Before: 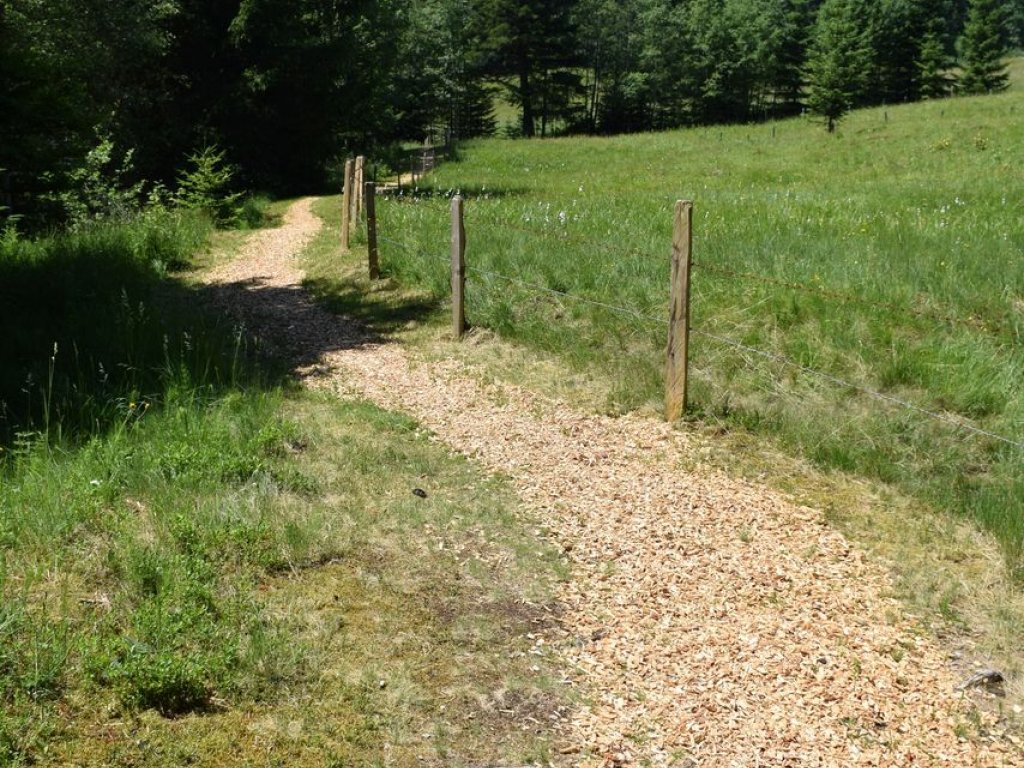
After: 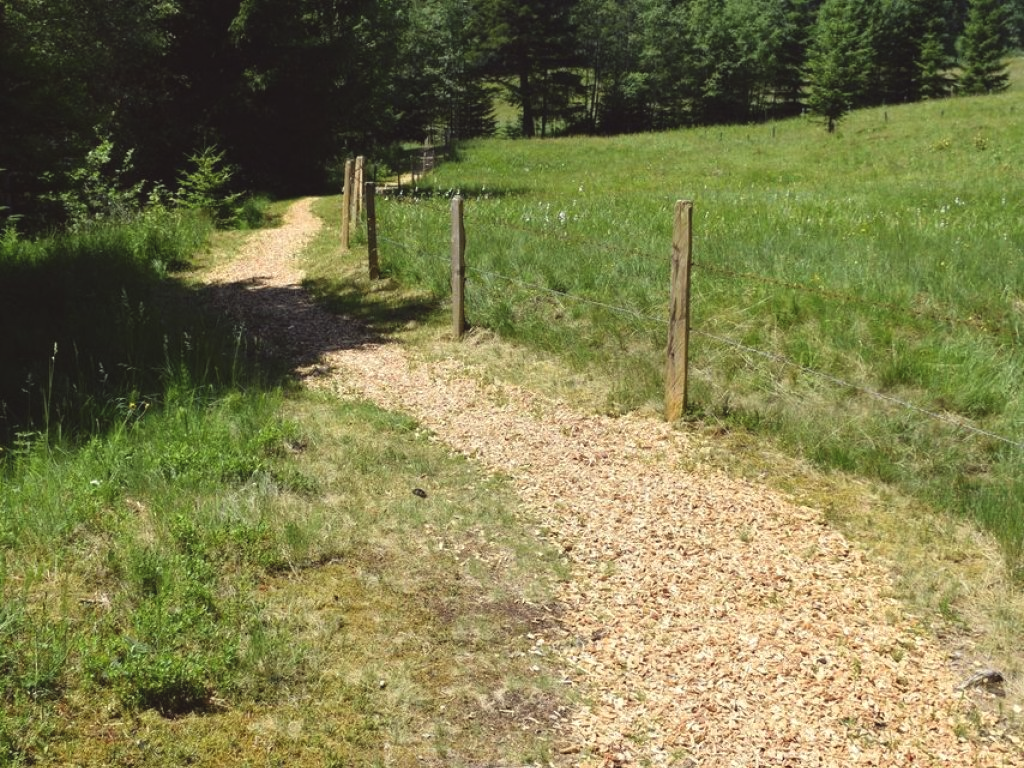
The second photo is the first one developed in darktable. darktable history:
color correction: highlights a* -0.95, highlights b* 4.5, shadows a* 3.55
exposure: black level correction -0.008, exposure 0.067 EV, compensate highlight preservation false
